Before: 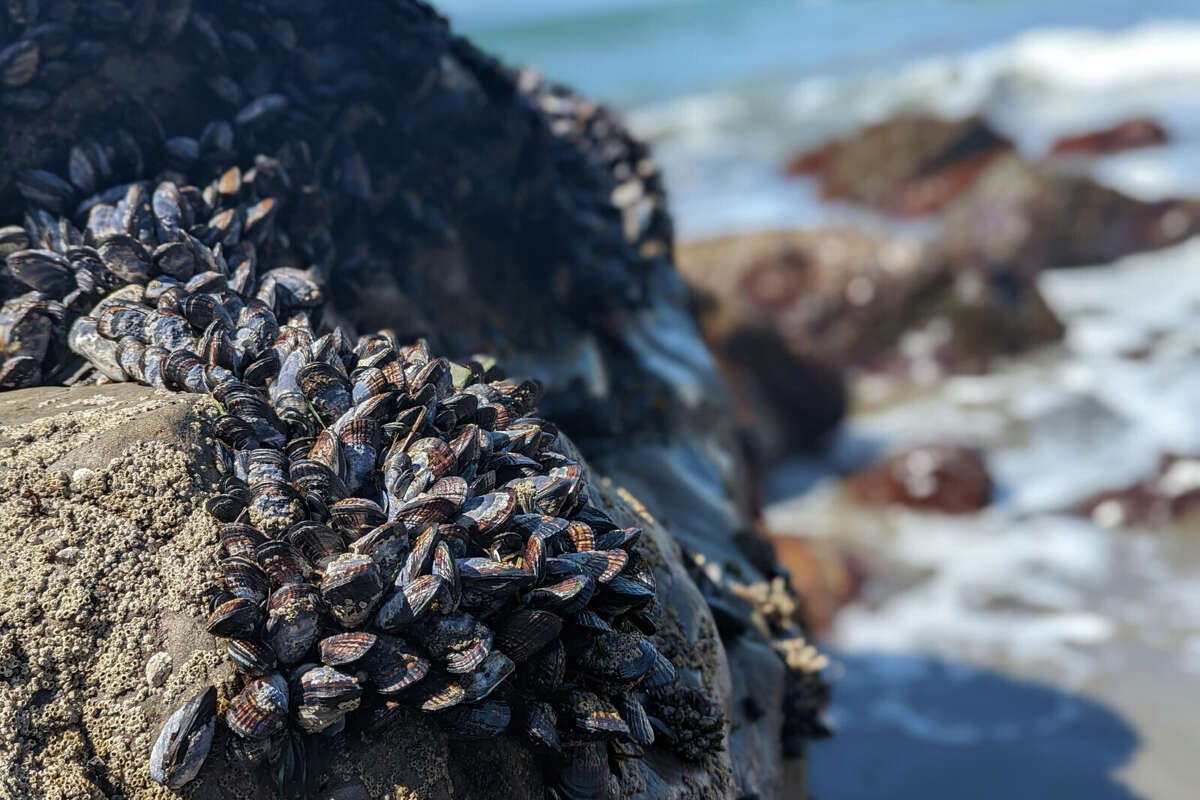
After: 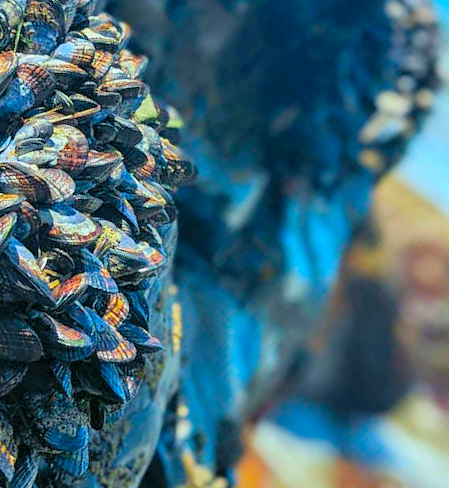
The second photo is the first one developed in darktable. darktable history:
crop and rotate: angle -45.67°, top 16.532%, right 0.883%, bottom 11.685%
shadows and highlights: shadows 25.67, highlights -48.02, soften with gaussian
contrast brightness saturation: contrast 0.104, brightness 0.292, saturation 0.14
color correction: highlights a* -7.56, highlights b* 1.52, shadows a* -3.28, saturation 1.38
color balance rgb: shadows lift › chroma 2.023%, shadows lift › hue 246.85°, perceptual saturation grading › global saturation 19.535%, global vibrance 20%
